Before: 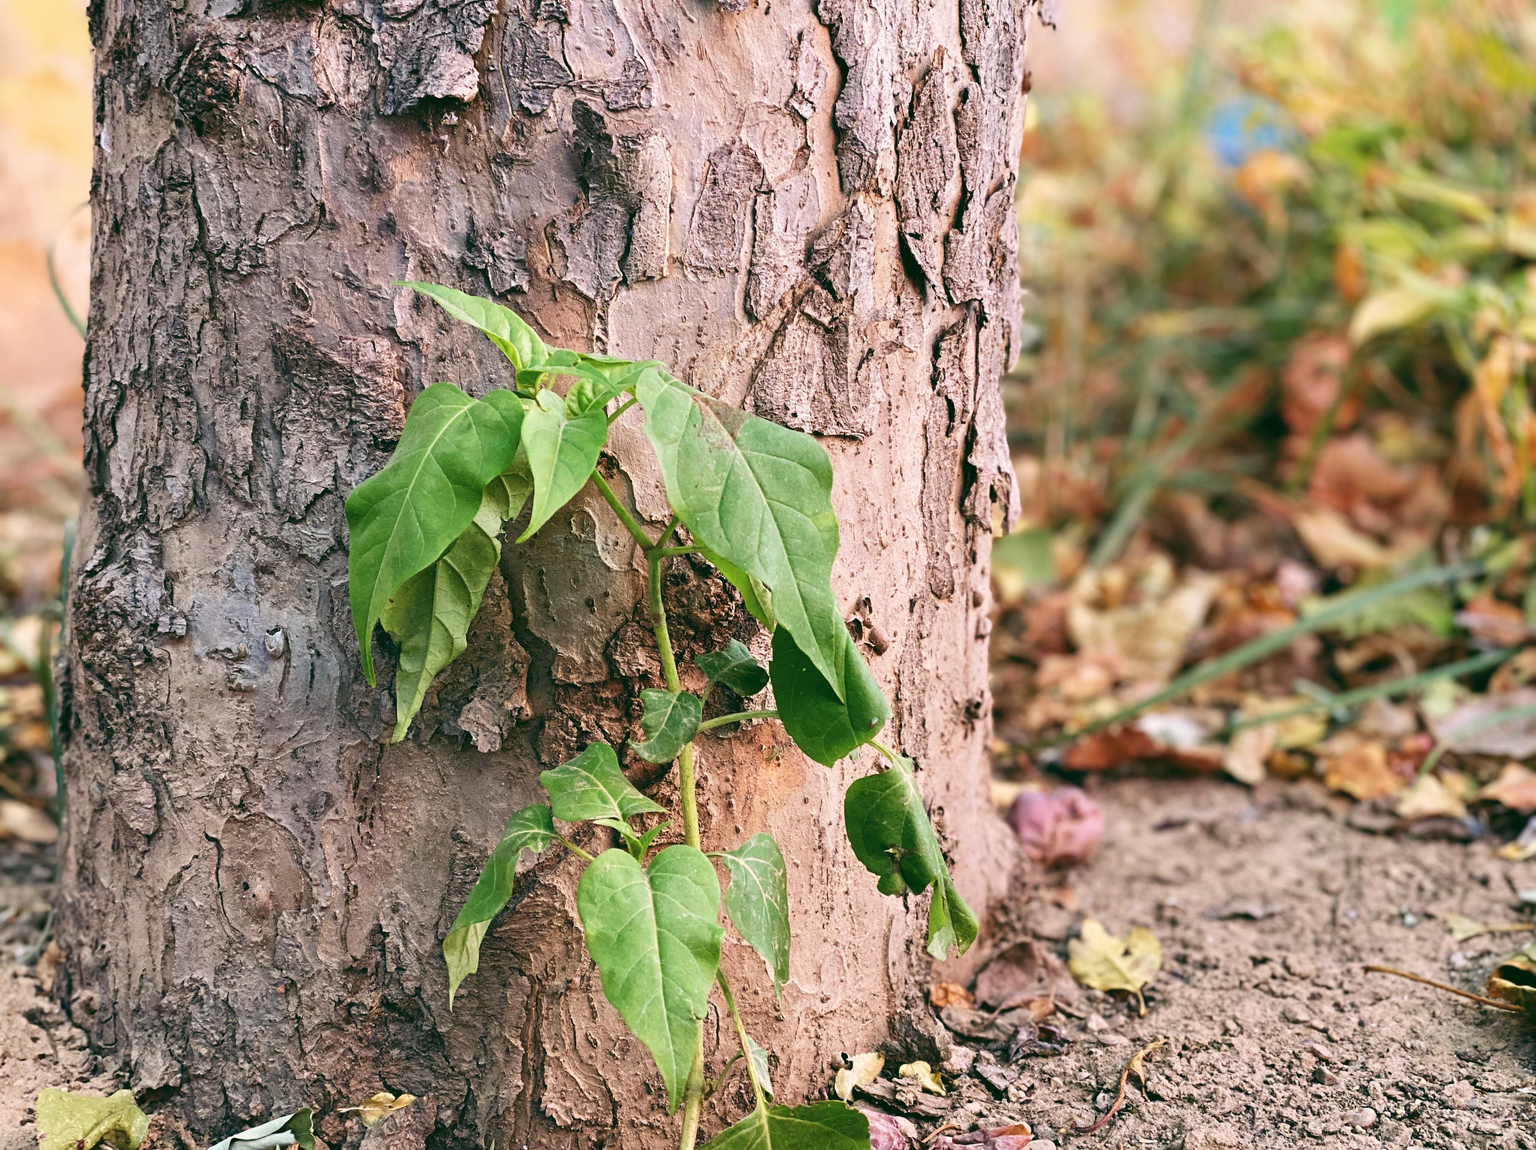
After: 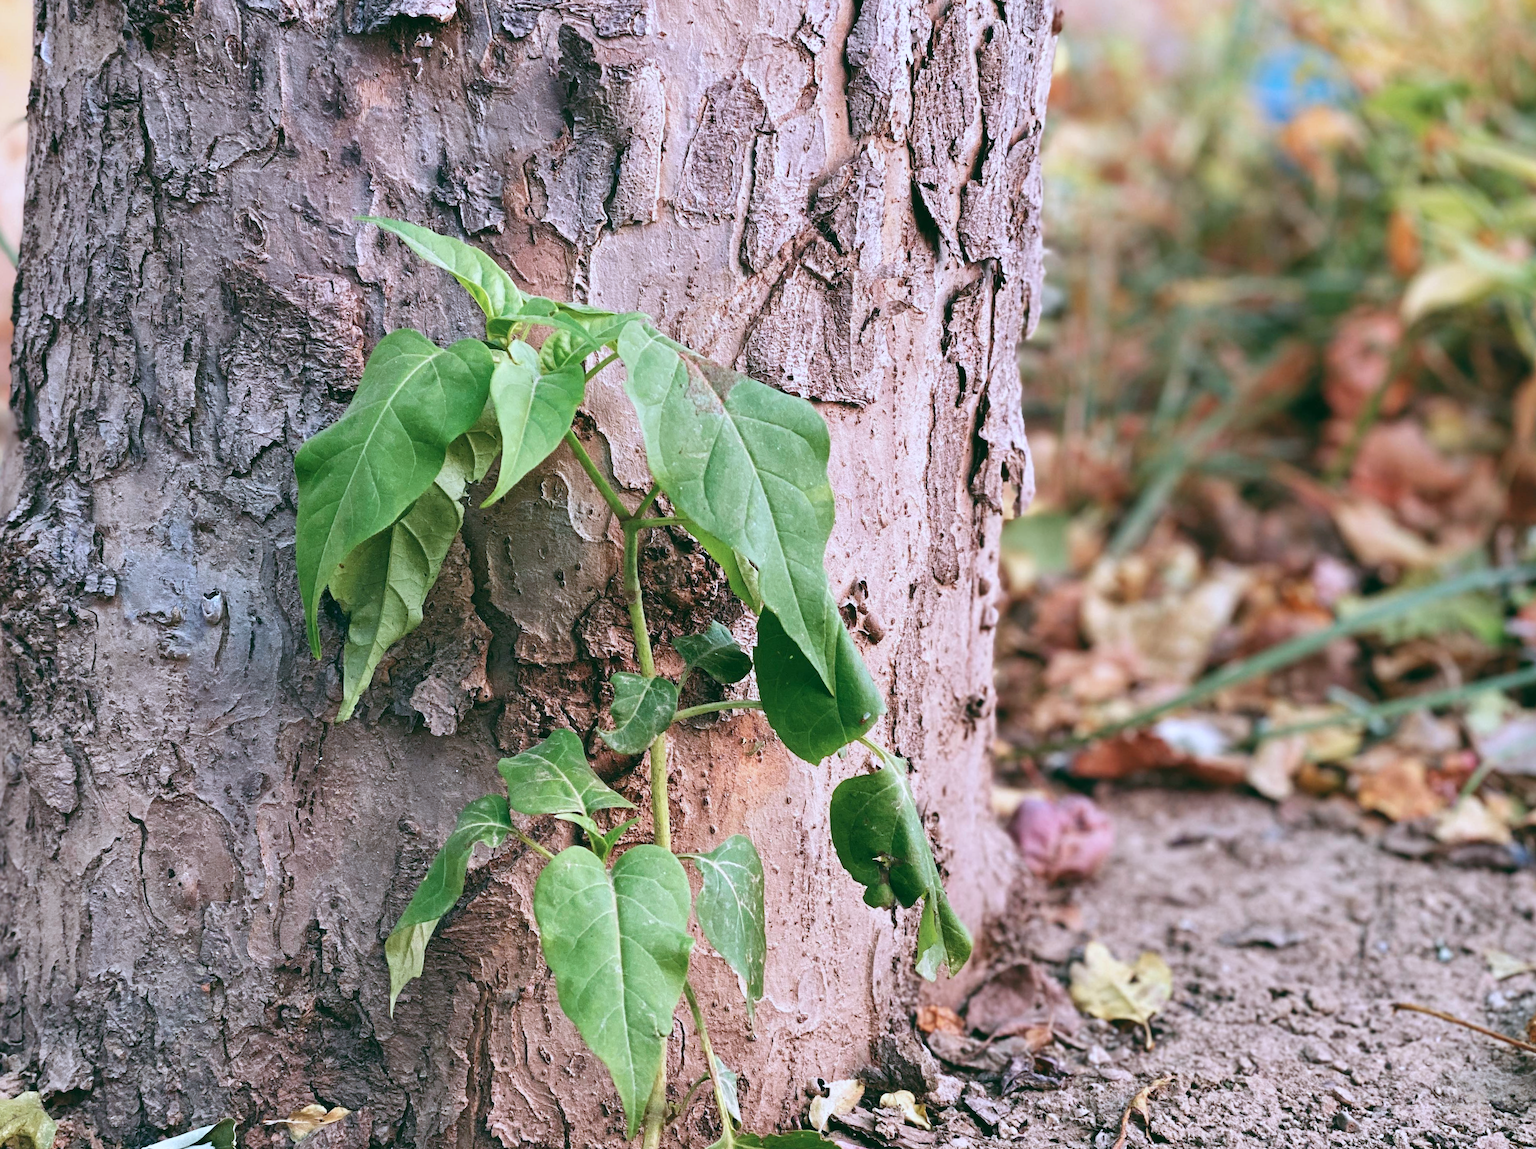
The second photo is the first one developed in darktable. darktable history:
shadows and highlights: radius 126.8, shadows 21.14, highlights -22.86, low approximation 0.01
color correction: highlights a* -2.23, highlights b* -18.38
crop and rotate: angle -1.98°, left 3.134%, top 4.237%, right 1.474%, bottom 0.435%
